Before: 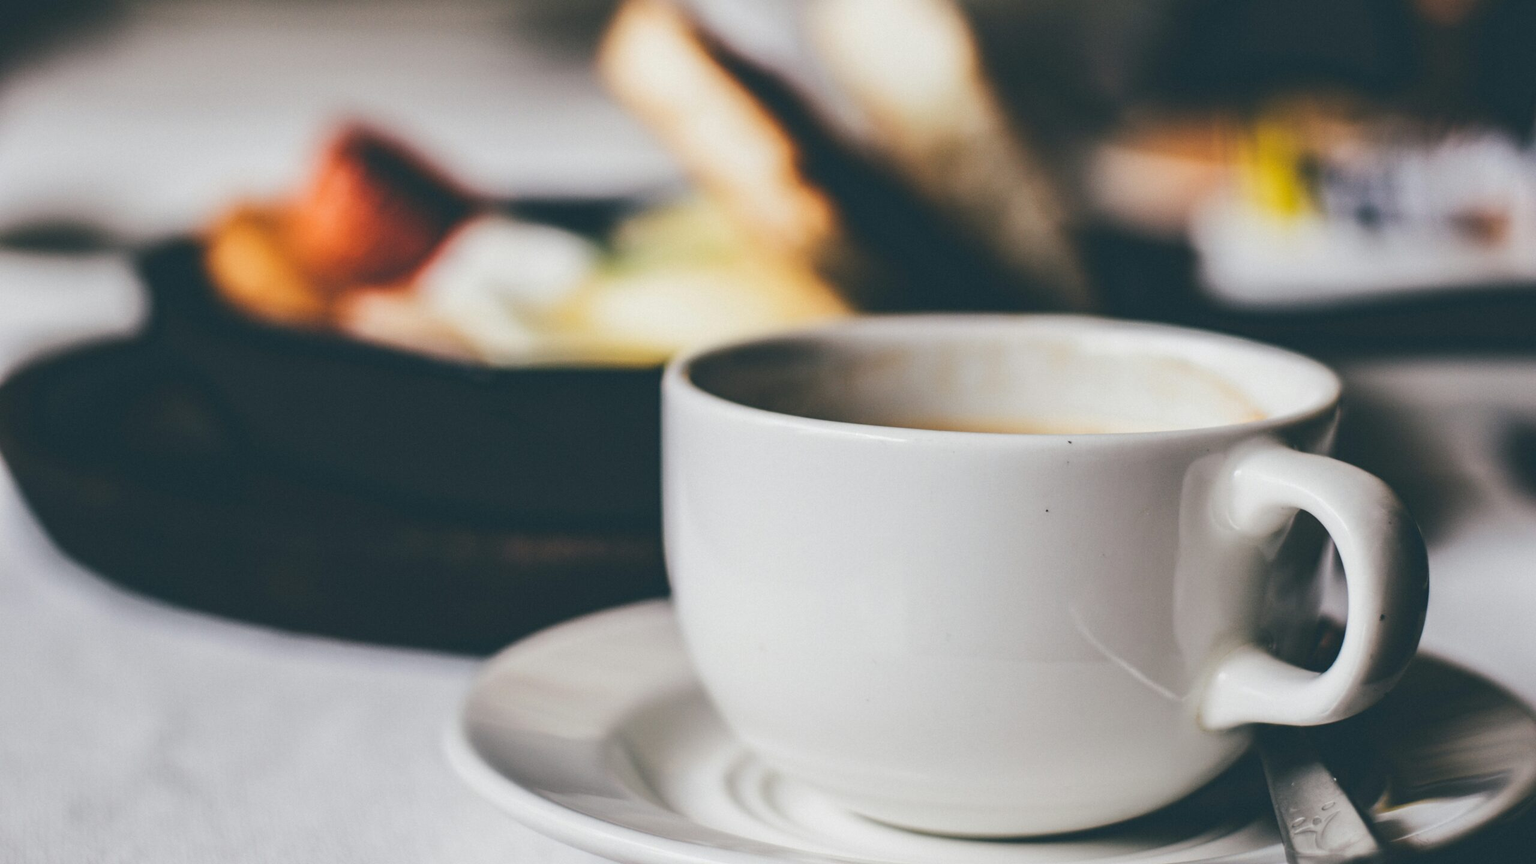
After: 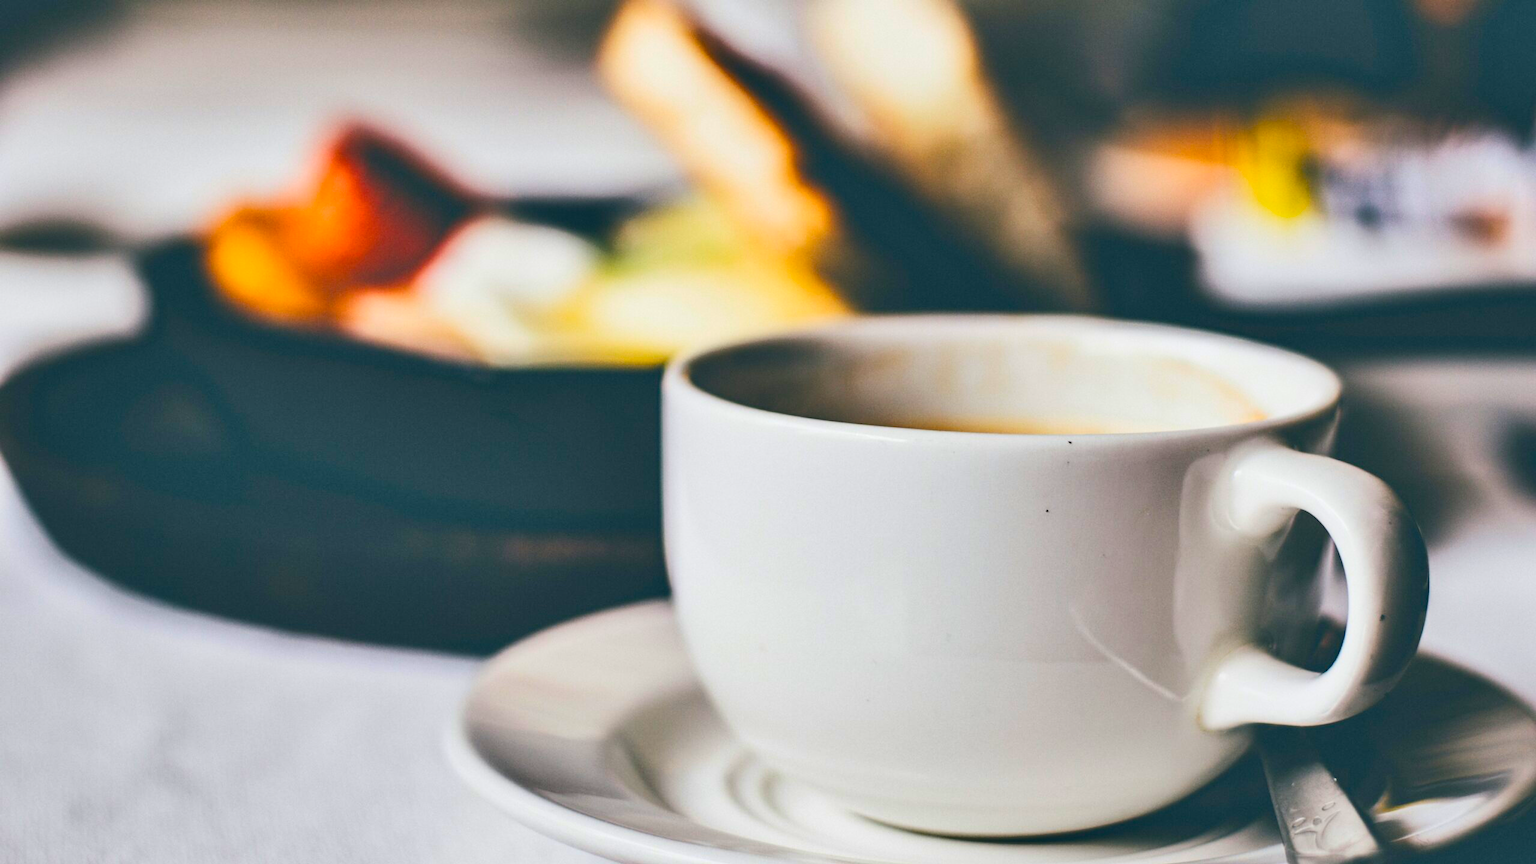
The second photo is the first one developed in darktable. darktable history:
color correction: highlights b* -0.013, saturation 0.994
color balance rgb: perceptual saturation grading › global saturation 25.296%, global vibrance 20%
contrast brightness saturation: contrast 0.196, brightness 0.159, saturation 0.227
shadows and highlights: highlights color adjustment 46.3%, soften with gaussian
